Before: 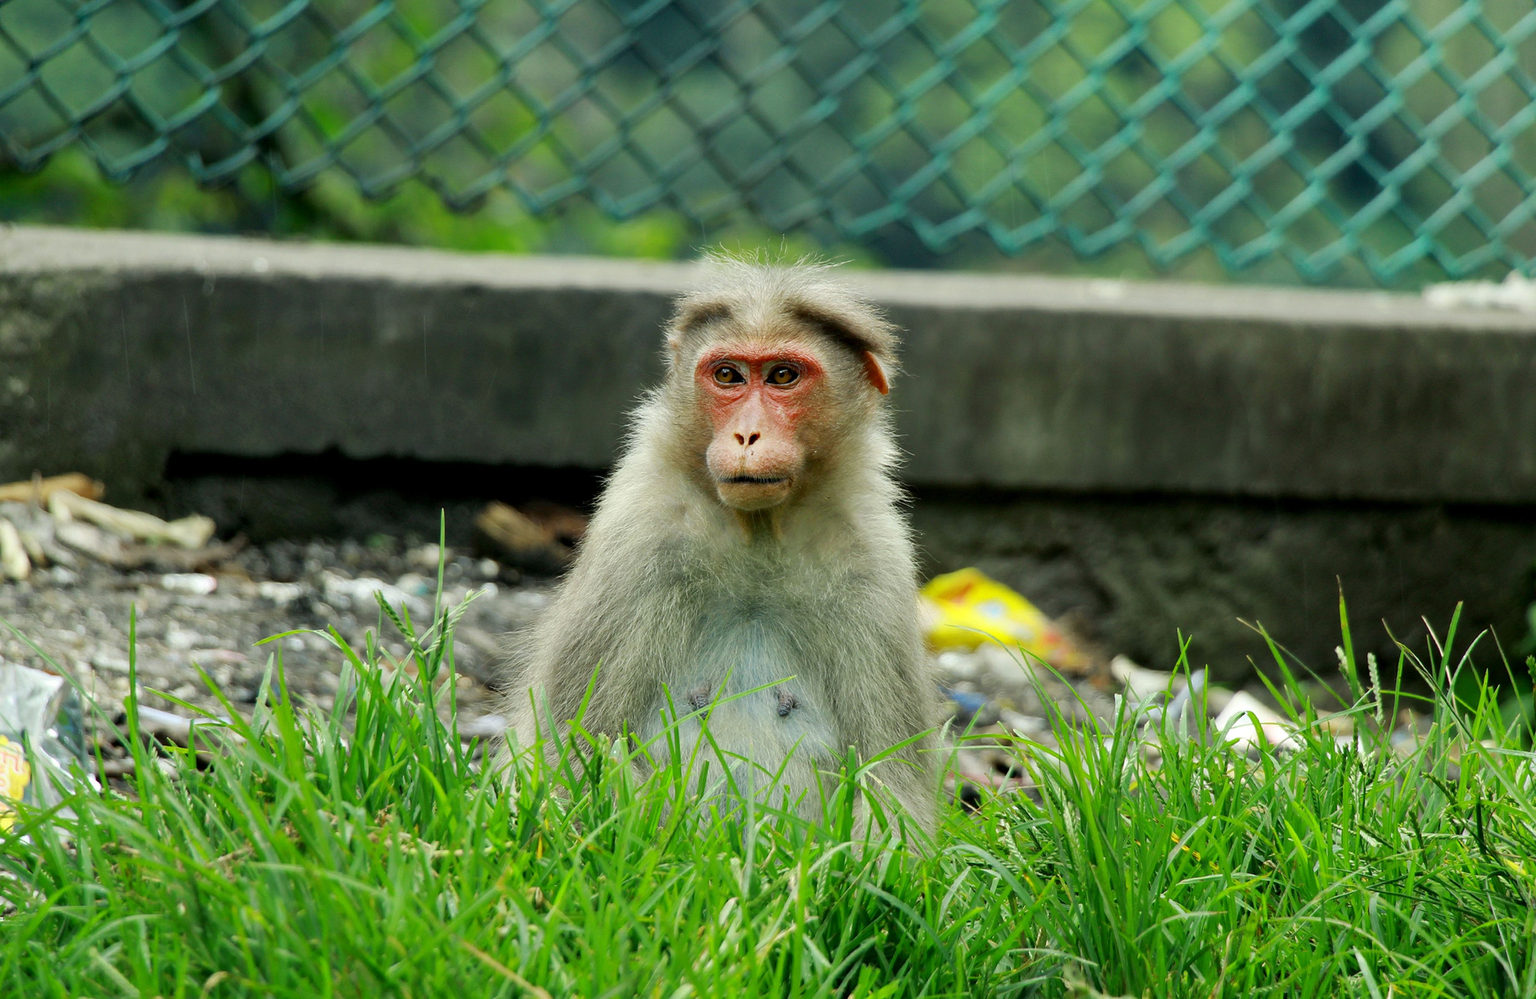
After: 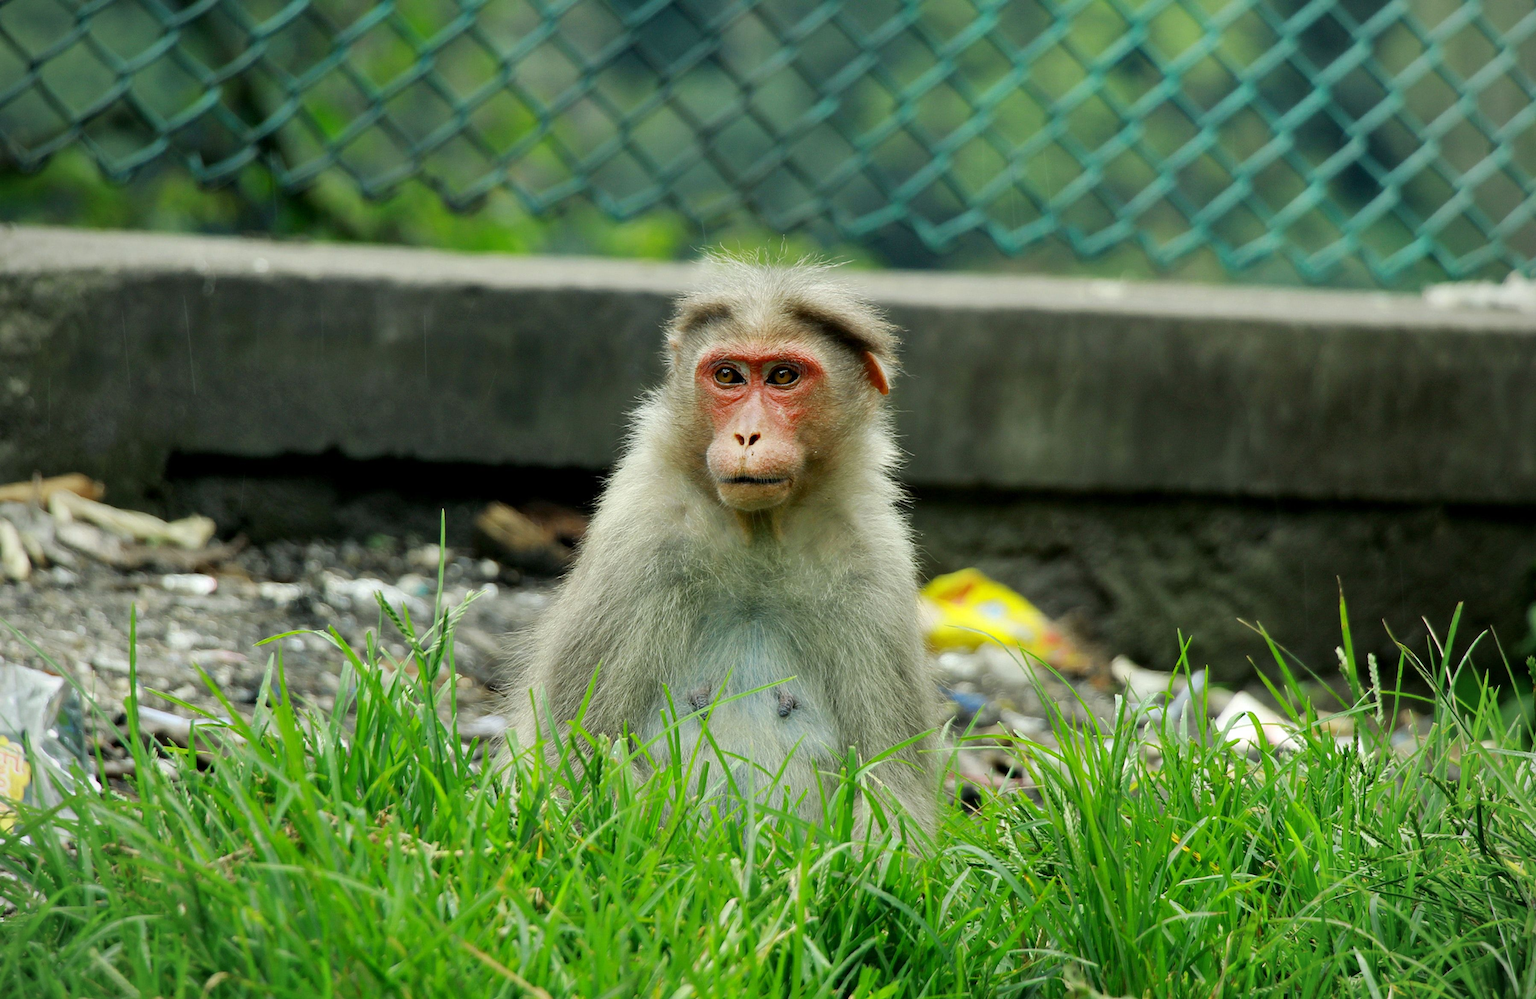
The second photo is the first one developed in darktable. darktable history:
vignetting: fall-off radius 62.79%, brightness -0.405, saturation -0.309
